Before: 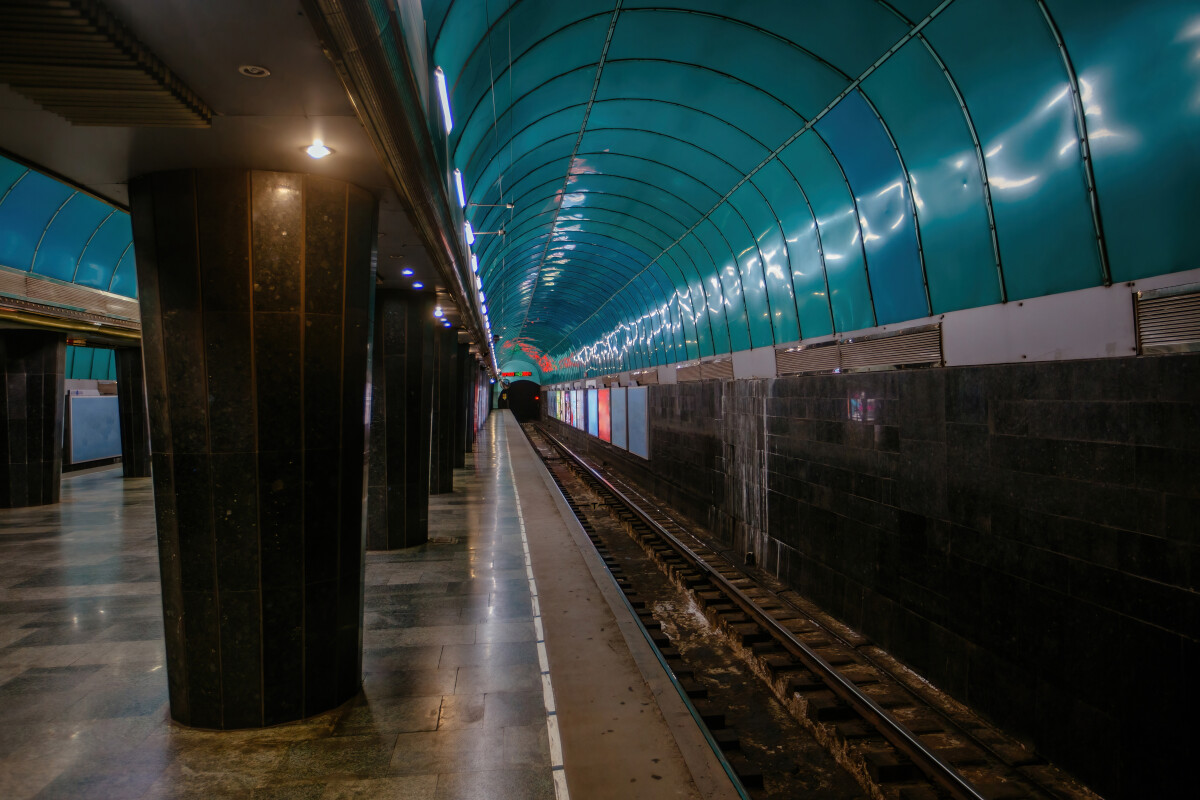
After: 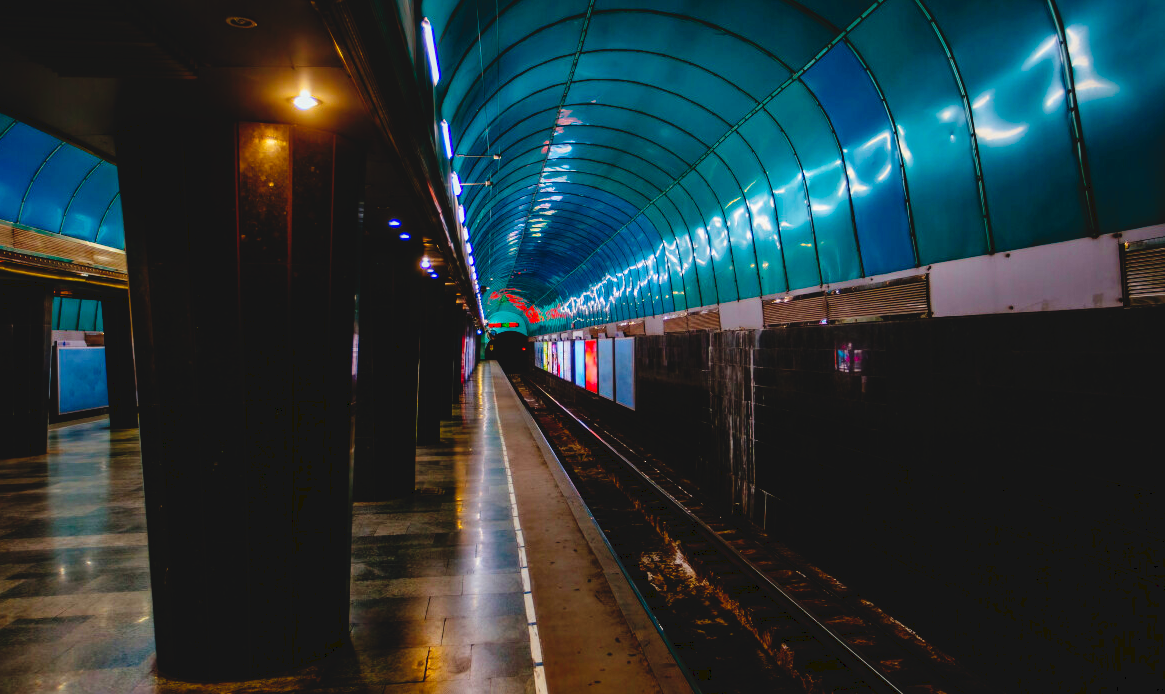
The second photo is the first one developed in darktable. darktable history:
color balance rgb: shadows lift › chroma 0.769%, shadows lift › hue 115.86°, linear chroma grading › global chroma 9.994%, perceptual saturation grading › global saturation 59.528%, perceptual saturation grading › highlights 19.373%, perceptual saturation grading › shadows -49.791%
crop: left 1.15%, top 6.149%, right 1.75%, bottom 7.01%
tone curve: curves: ch0 [(0, 0) (0.003, 0.068) (0.011, 0.068) (0.025, 0.068) (0.044, 0.068) (0.069, 0.072) (0.1, 0.072) (0.136, 0.077) (0.177, 0.095) (0.224, 0.126) (0.277, 0.2) (0.335, 0.3) (0.399, 0.407) (0.468, 0.52) (0.543, 0.624) (0.623, 0.721) (0.709, 0.811) (0.801, 0.88) (0.898, 0.942) (1, 1)], preserve colors none
